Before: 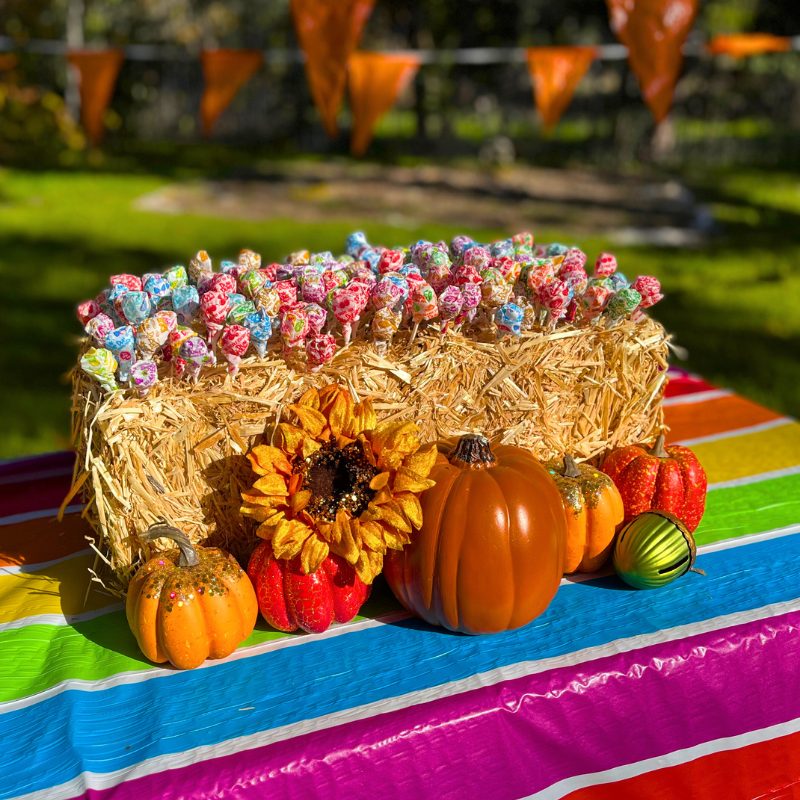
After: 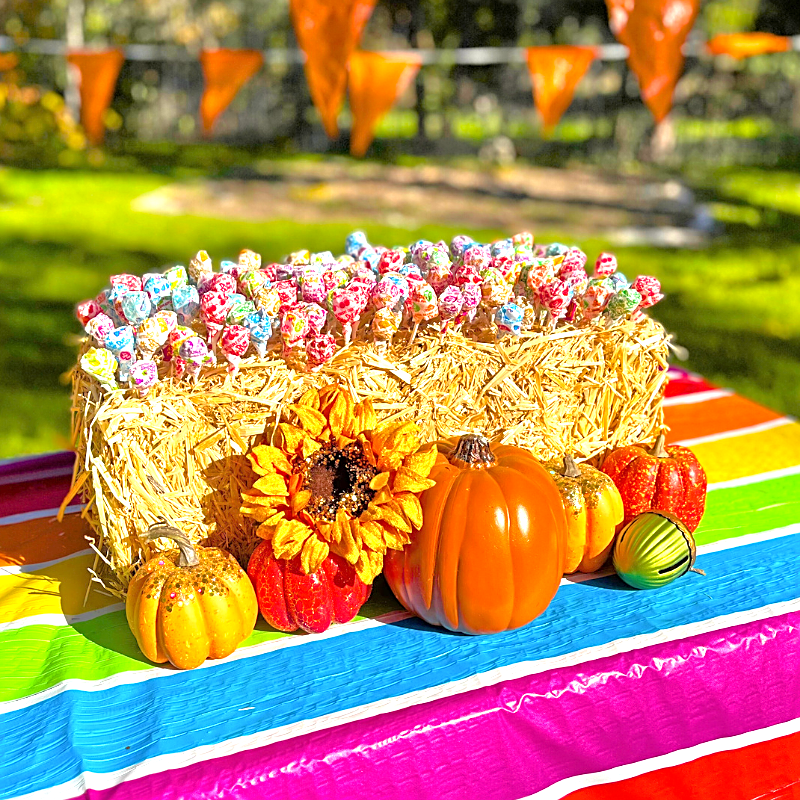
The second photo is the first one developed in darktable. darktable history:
exposure: exposure 1.25 EV, compensate exposure bias true, compensate highlight preservation false
tone equalizer: -7 EV 0.15 EV, -6 EV 0.6 EV, -5 EV 1.15 EV, -4 EV 1.33 EV, -3 EV 1.15 EV, -2 EV 0.6 EV, -1 EV 0.15 EV, mask exposure compensation -0.5 EV
sharpen: on, module defaults
color correction: highlights b* 3
